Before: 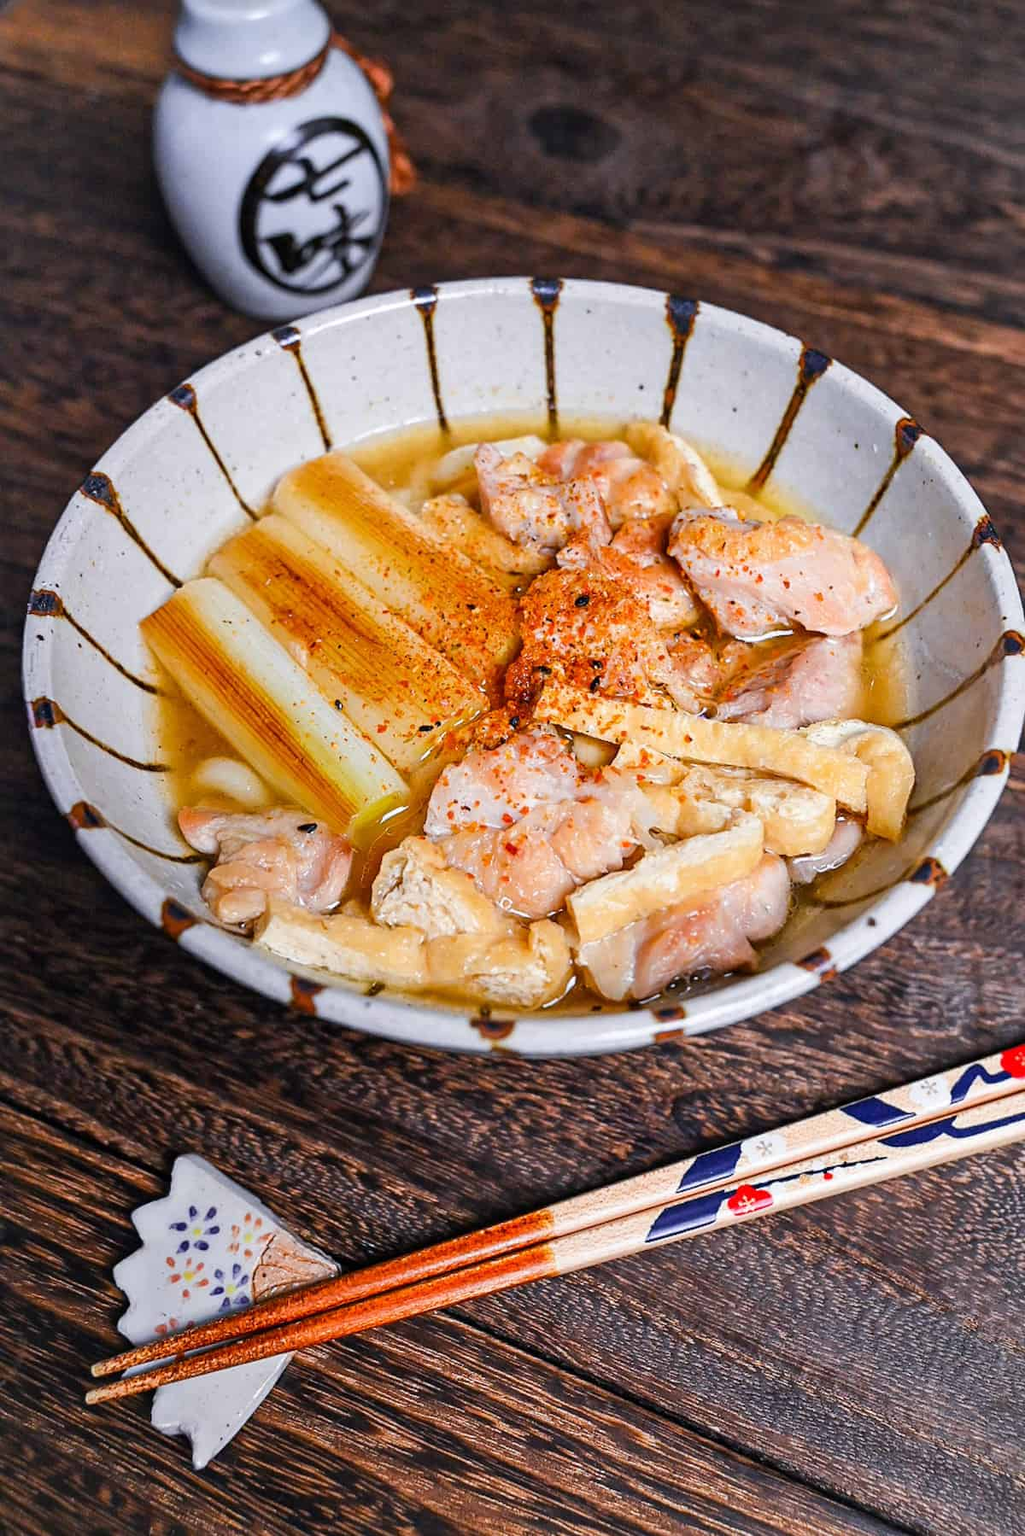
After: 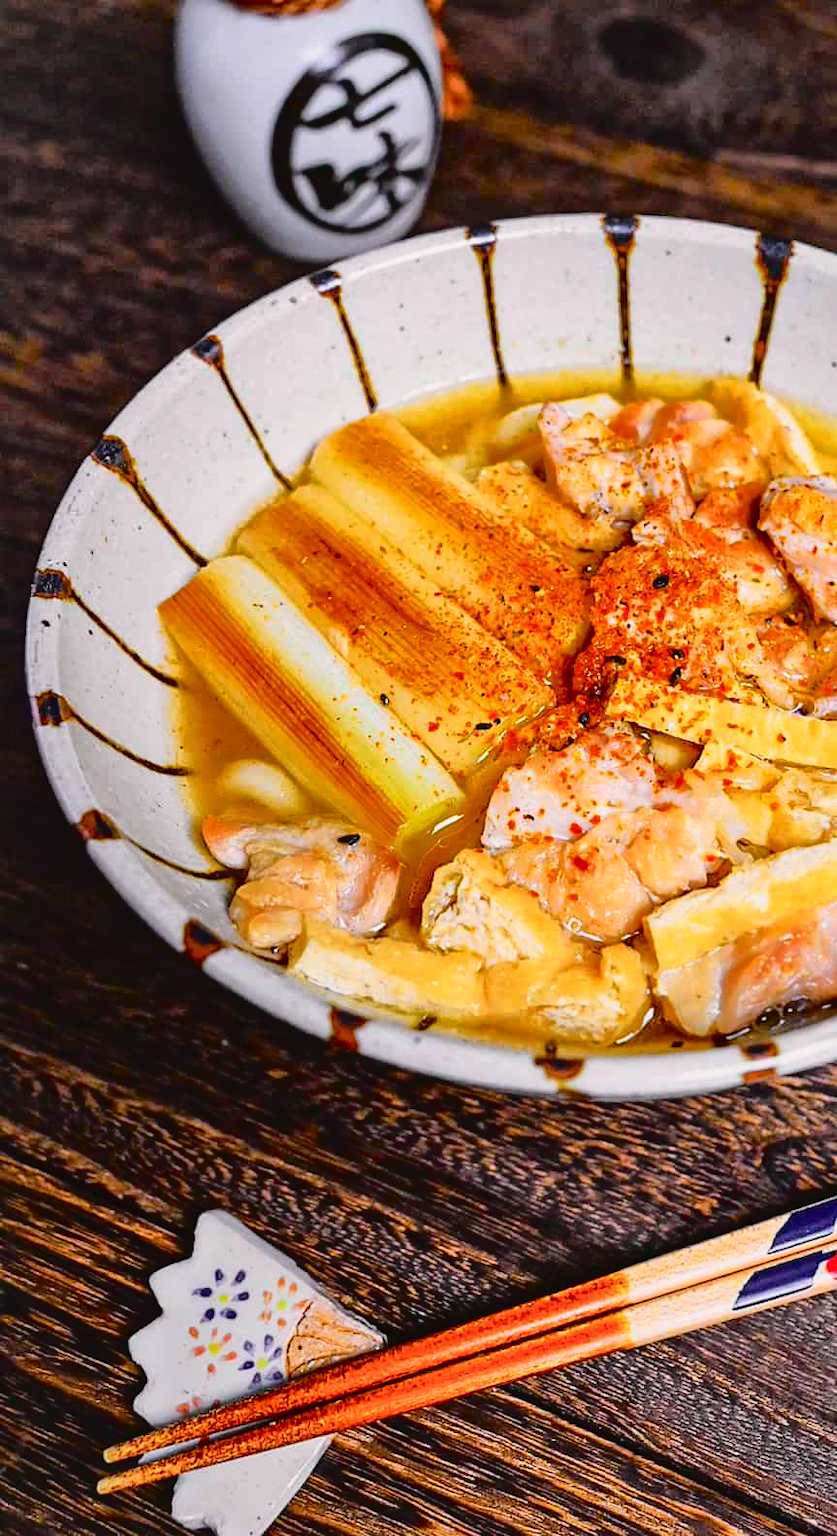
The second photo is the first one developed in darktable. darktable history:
shadows and highlights: shadows 40, highlights -60
crop: top 5.803%, right 27.864%, bottom 5.804%
tone curve: curves: ch0 [(0, 0.022) (0.177, 0.086) (0.392, 0.438) (0.704, 0.844) (0.858, 0.938) (1, 0.981)]; ch1 [(0, 0) (0.402, 0.36) (0.476, 0.456) (0.498, 0.501) (0.518, 0.521) (0.58, 0.598) (0.619, 0.65) (0.692, 0.737) (1, 1)]; ch2 [(0, 0) (0.415, 0.438) (0.483, 0.499) (0.503, 0.507) (0.526, 0.537) (0.563, 0.624) (0.626, 0.714) (0.699, 0.753) (0.997, 0.858)], color space Lab, independent channels
